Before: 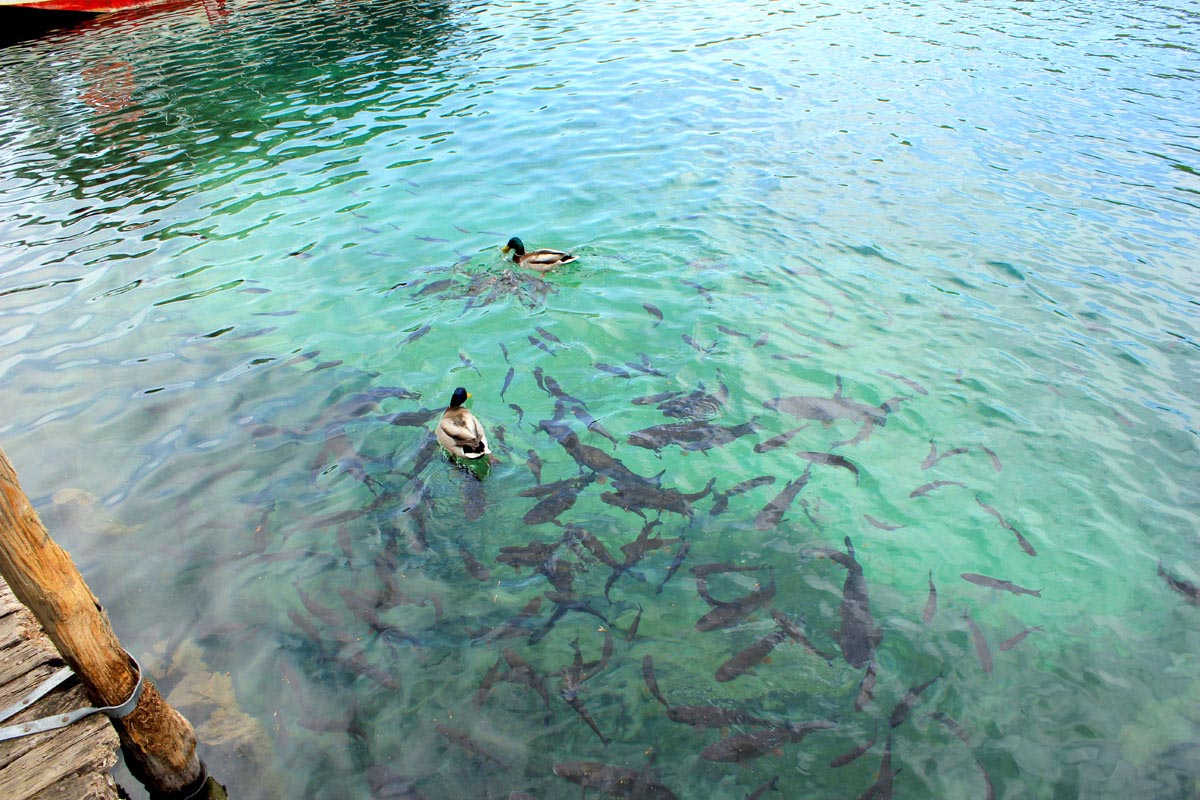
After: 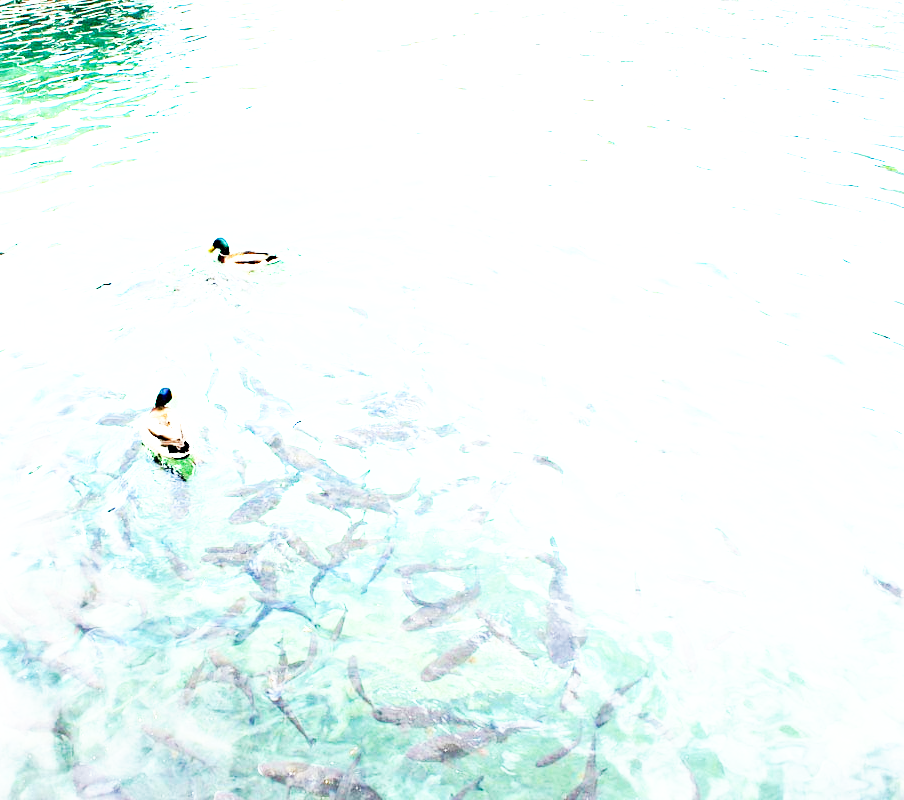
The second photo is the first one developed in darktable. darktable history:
exposure: black level correction 0, exposure 1.365 EV, compensate exposure bias true, compensate highlight preservation false
sharpen: radius 5.283, amount 0.315, threshold 26.003
base curve: curves: ch0 [(0, 0) (0.007, 0.004) (0.027, 0.03) (0.046, 0.07) (0.207, 0.54) (0.442, 0.872) (0.673, 0.972) (1, 1)], preserve colors none
crop and rotate: left 24.593%
tone equalizer: -8 EV -0.451 EV, -7 EV -0.373 EV, -6 EV -0.301 EV, -5 EV -0.259 EV, -3 EV 0.205 EV, -2 EV 0.336 EV, -1 EV 0.394 EV, +0 EV 0.432 EV
